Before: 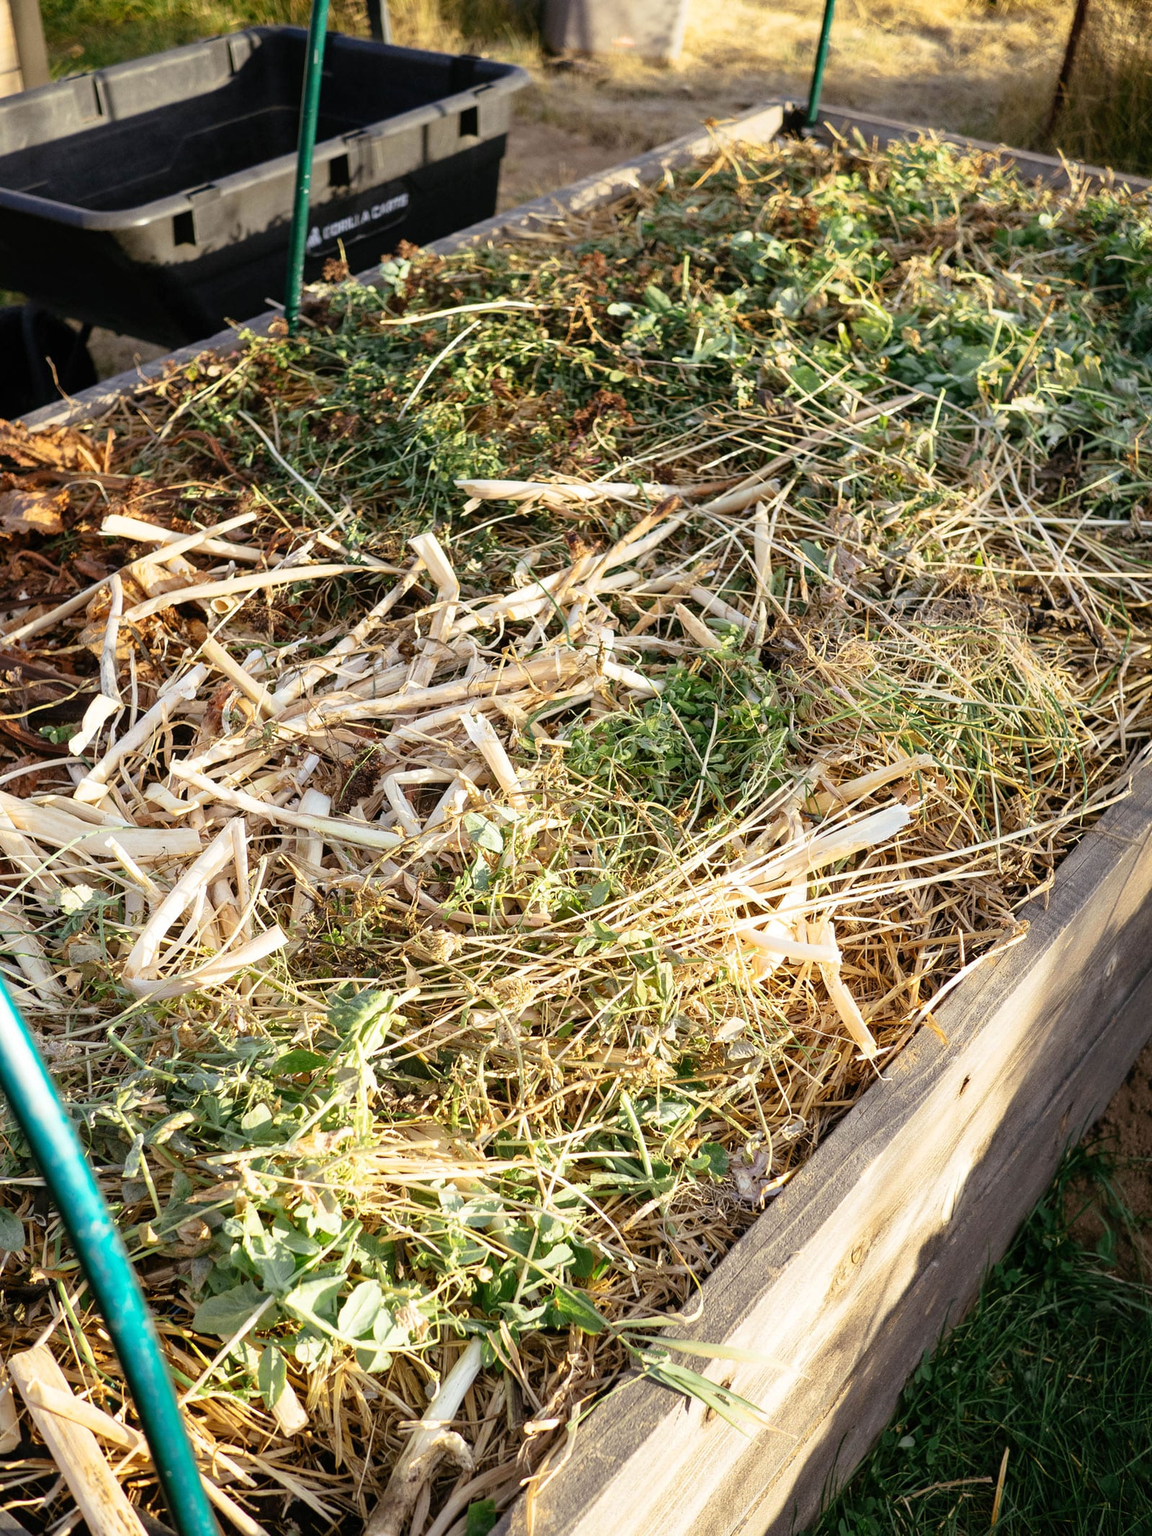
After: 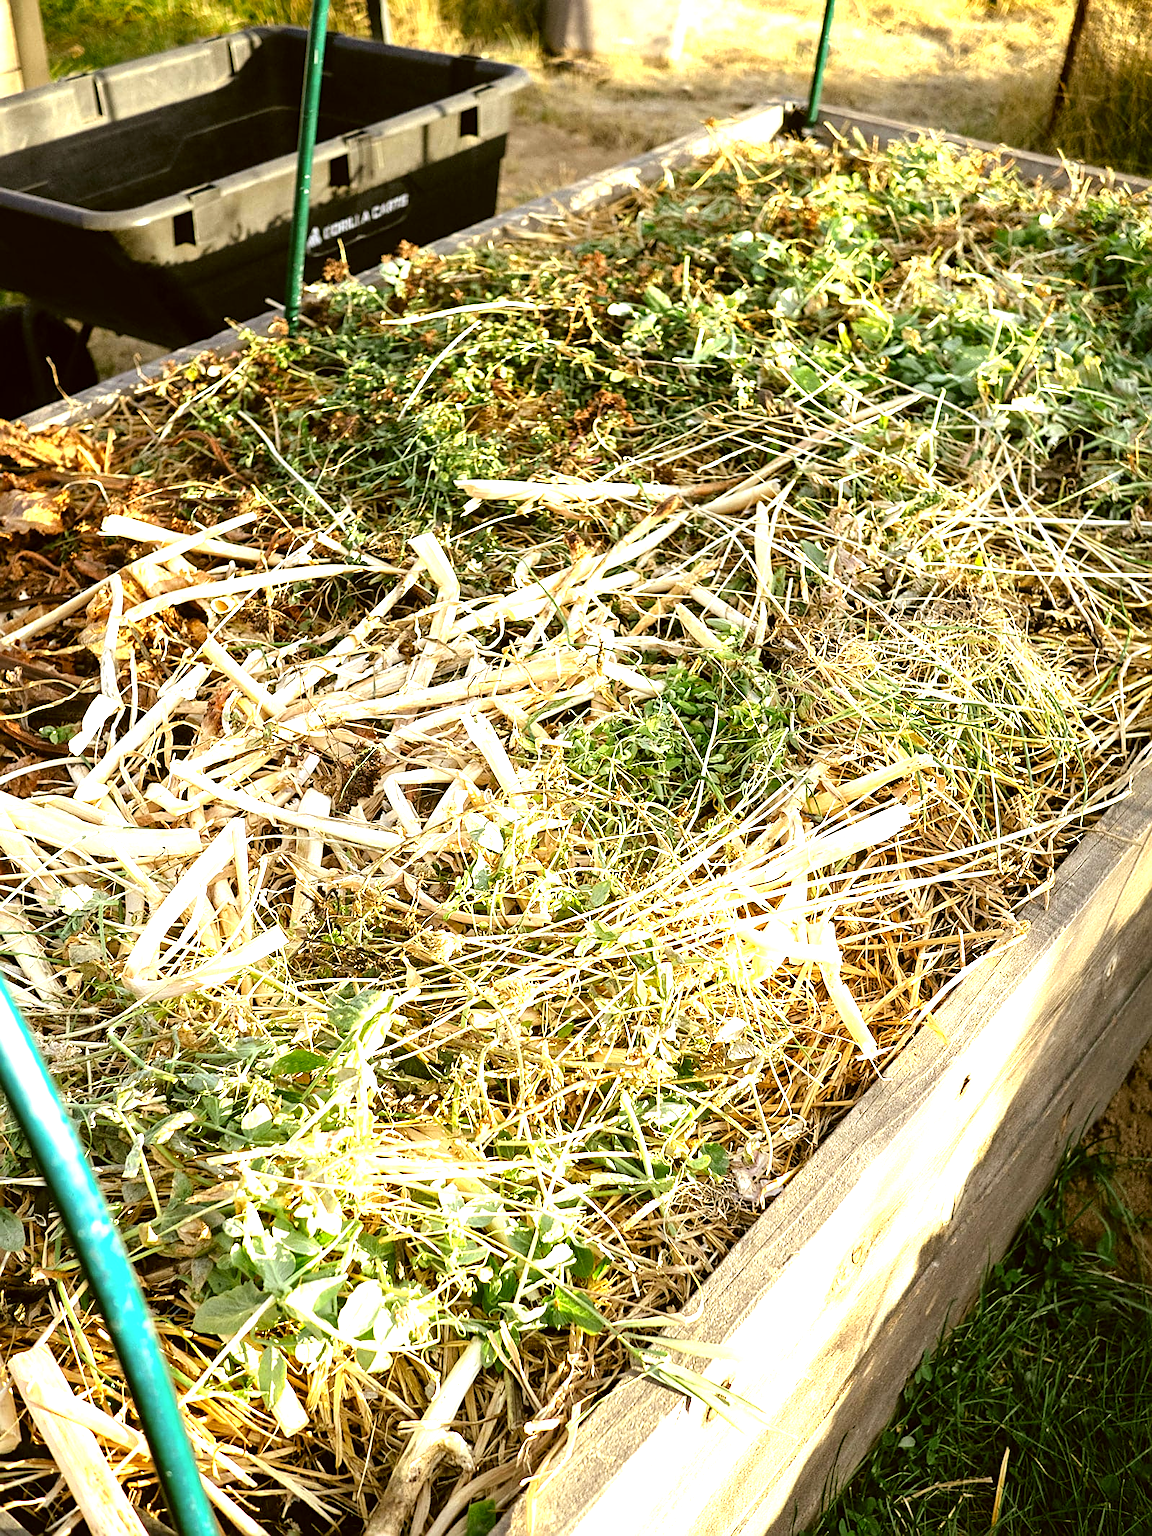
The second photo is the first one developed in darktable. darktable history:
color correction: highlights a* -1.7, highlights b* 10.27, shadows a* 0.422, shadows b* 18.73
tone equalizer: -8 EV -0.434 EV, -7 EV -0.403 EV, -6 EV -0.354 EV, -5 EV -0.192 EV, -3 EV 0.238 EV, -2 EV 0.316 EV, -1 EV 0.385 EV, +0 EV 0.447 EV
sharpen: on, module defaults
exposure: exposure 0.661 EV, compensate highlight preservation false
